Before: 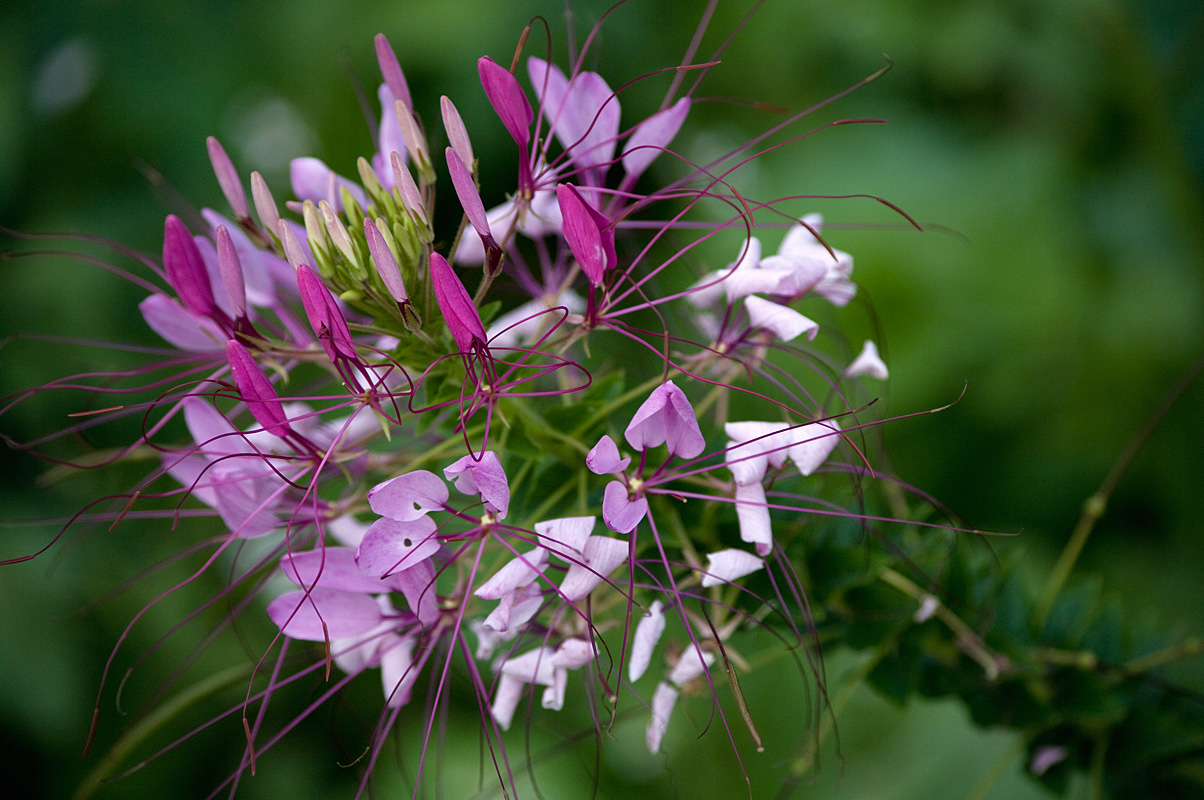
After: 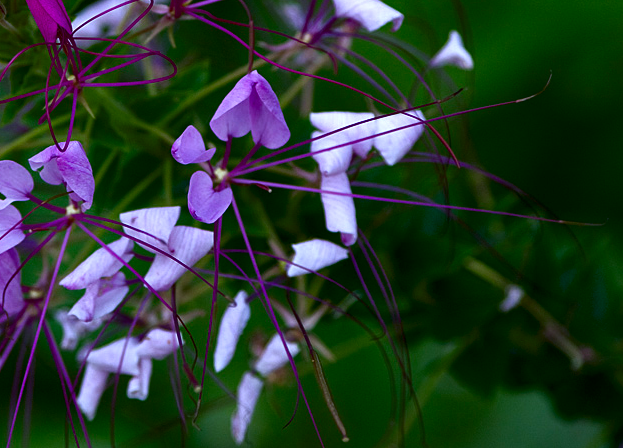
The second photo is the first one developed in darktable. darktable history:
white balance: red 0.948, green 1.02, blue 1.176
contrast brightness saturation: brightness -0.25, saturation 0.2
crop: left 34.479%, top 38.822%, right 13.718%, bottom 5.172%
